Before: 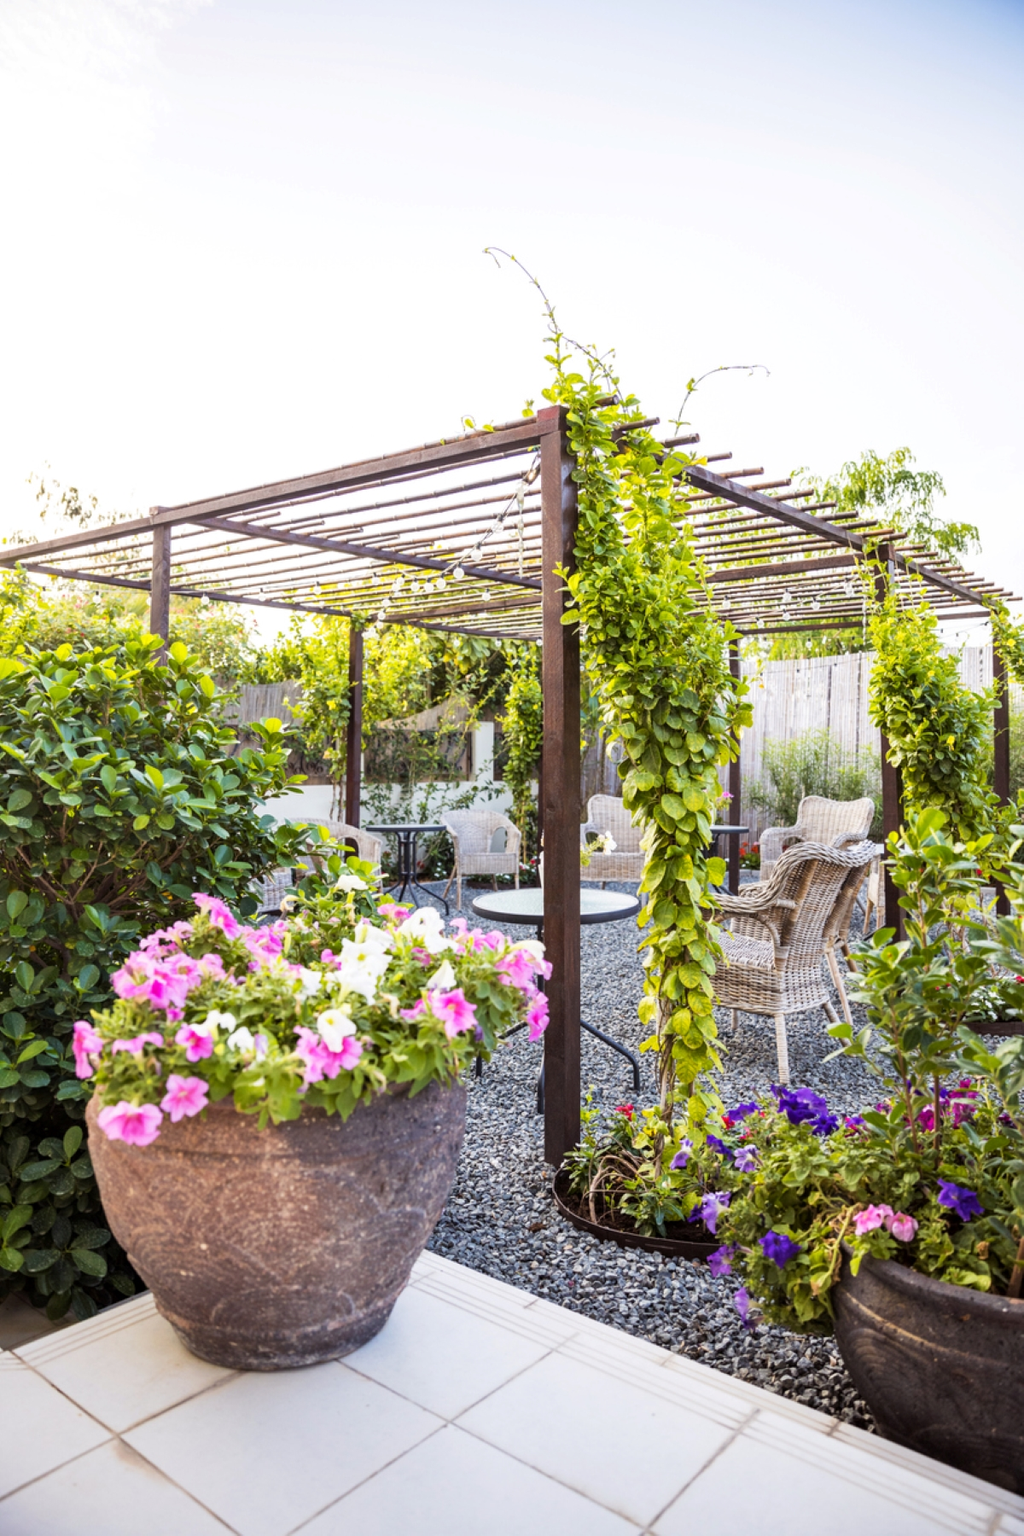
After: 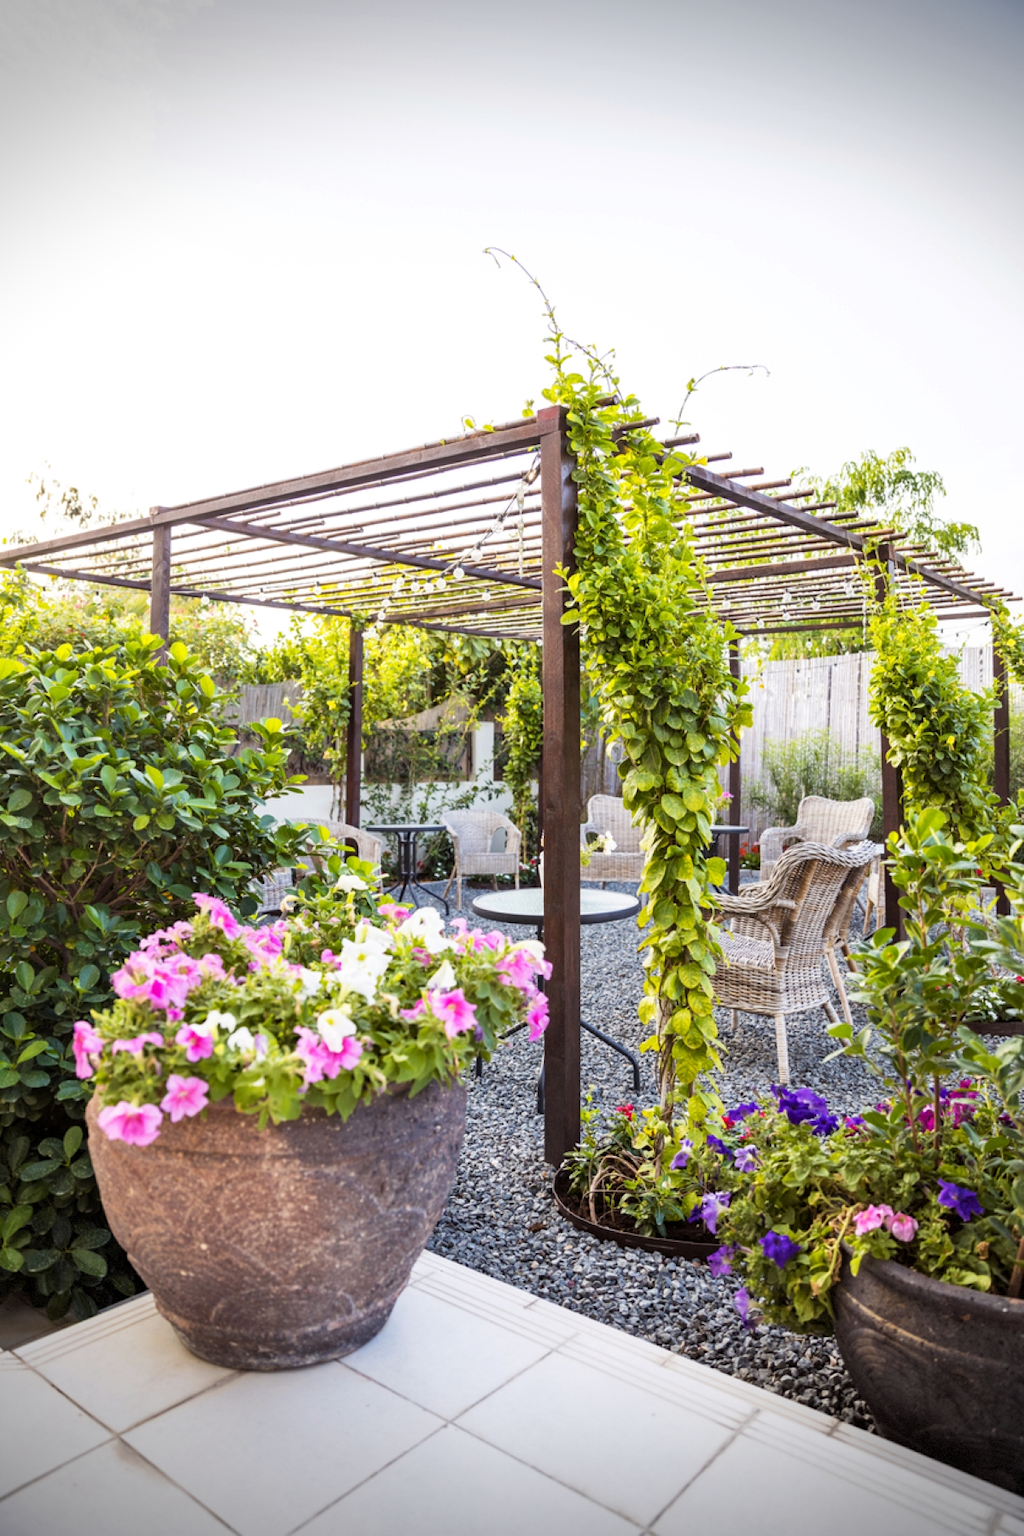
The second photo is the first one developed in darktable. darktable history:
vignetting: fall-off start 88.93%, fall-off radius 44.58%, width/height ratio 1.155, dithering 8-bit output
